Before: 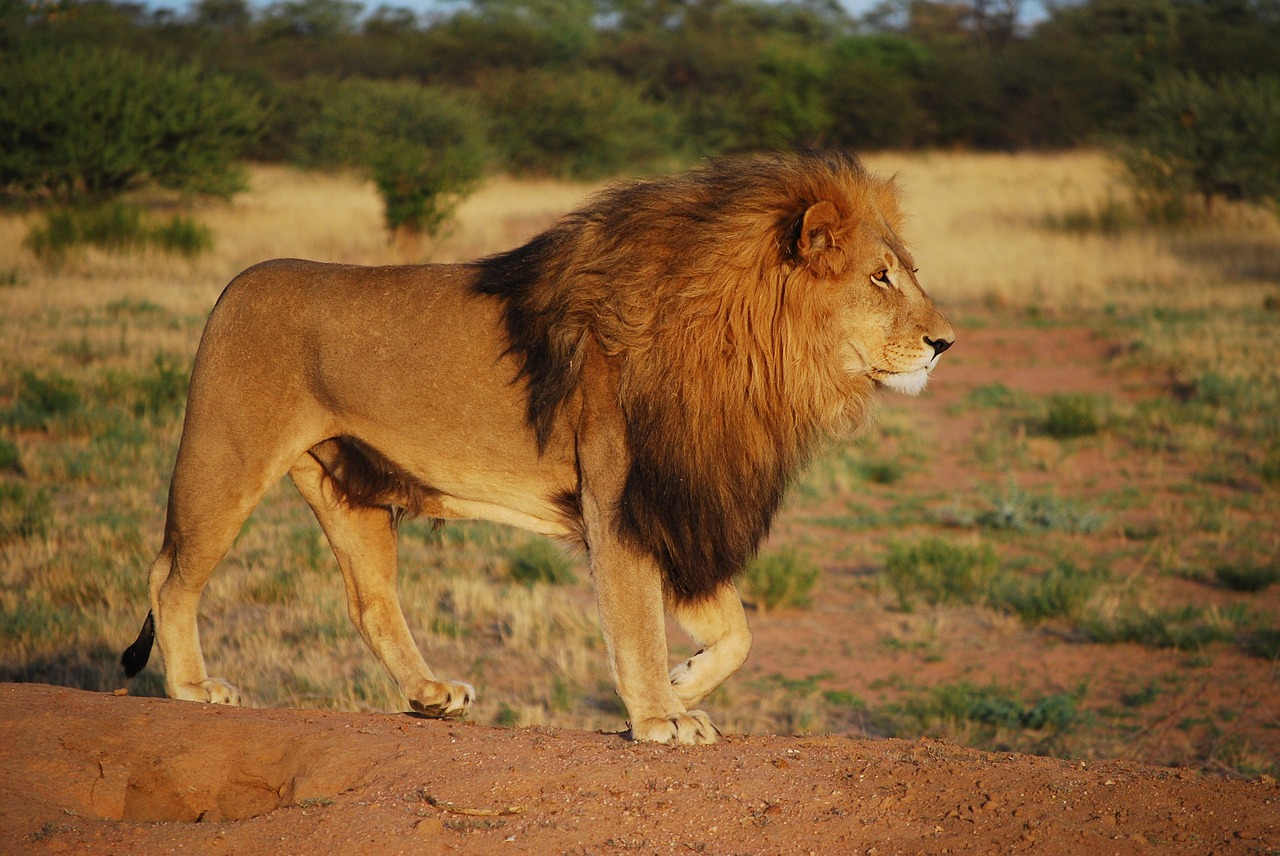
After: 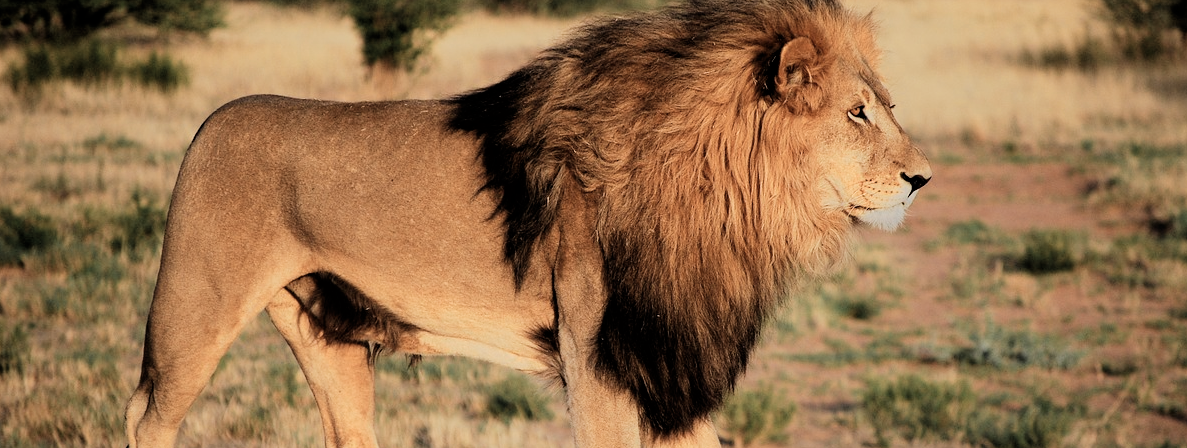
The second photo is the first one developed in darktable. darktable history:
color zones: curves: ch0 [(0.018, 0.548) (0.197, 0.654) (0.425, 0.447) (0.605, 0.658) (0.732, 0.579)]; ch1 [(0.105, 0.531) (0.224, 0.531) (0.386, 0.39) (0.618, 0.456) (0.732, 0.456) (0.956, 0.421)]; ch2 [(0.039, 0.583) (0.215, 0.465) (0.399, 0.544) (0.465, 0.548) (0.614, 0.447) (0.724, 0.43) (0.882, 0.623) (0.956, 0.632)]
contrast brightness saturation: contrast 0.057, brightness -0.007, saturation -0.24
filmic rgb: black relative exposure -4.31 EV, white relative exposure 4.56 EV, hardness 2.39, contrast 1.061
crop: left 1.826%, top 19.178%, right 5.389%, bottom 28.404%
